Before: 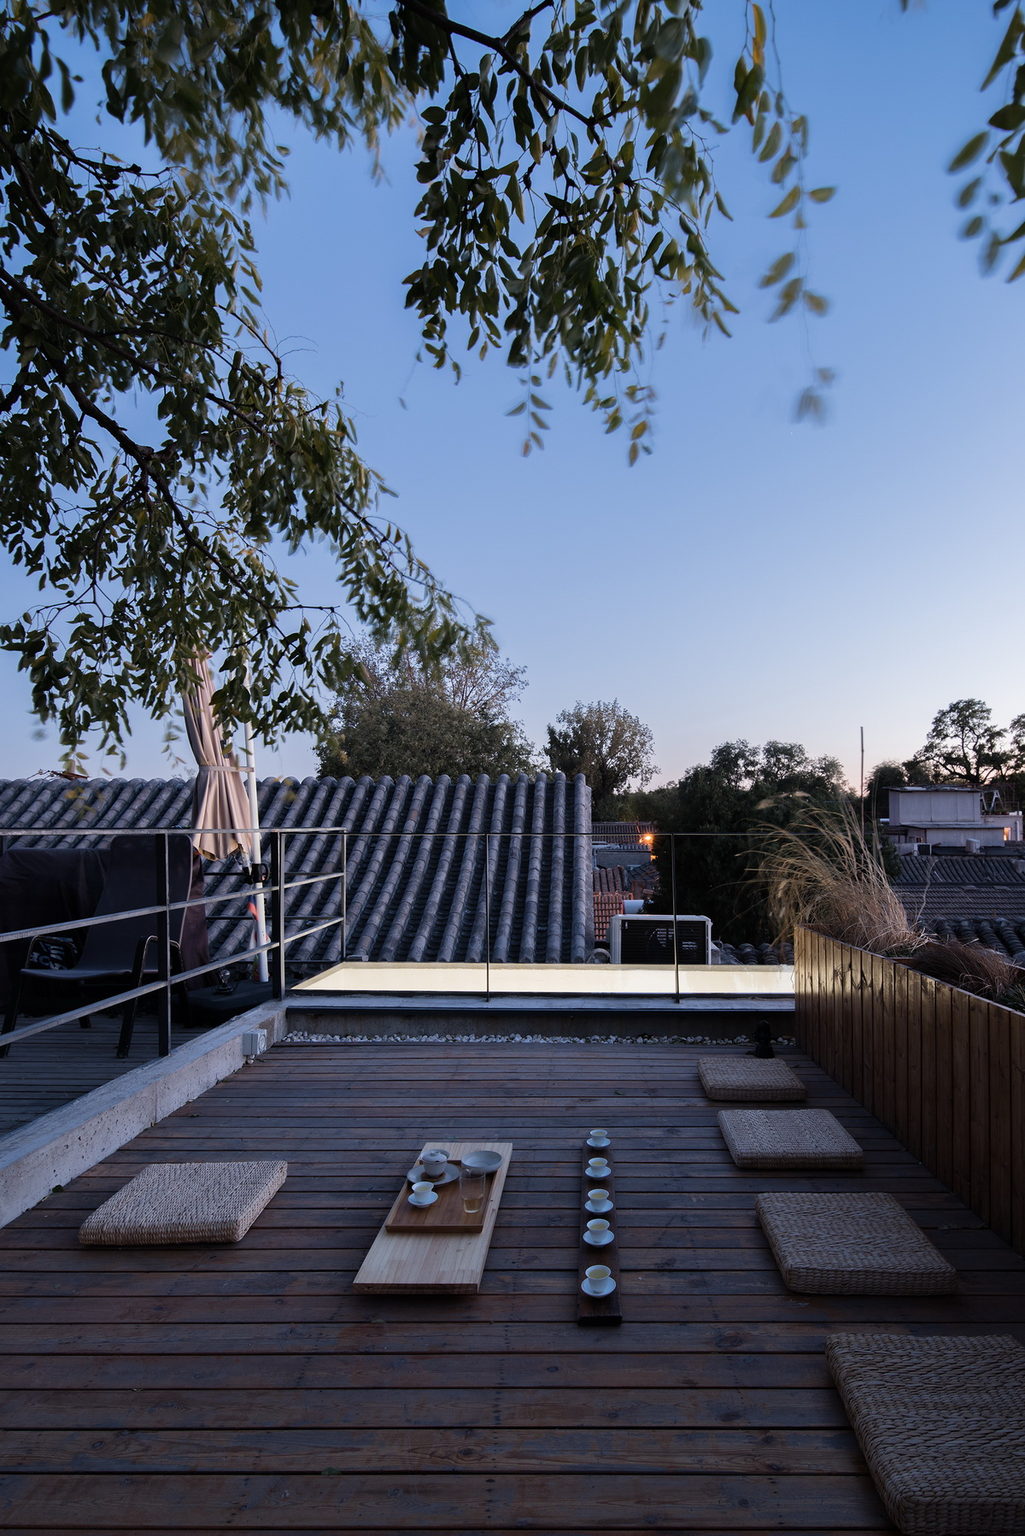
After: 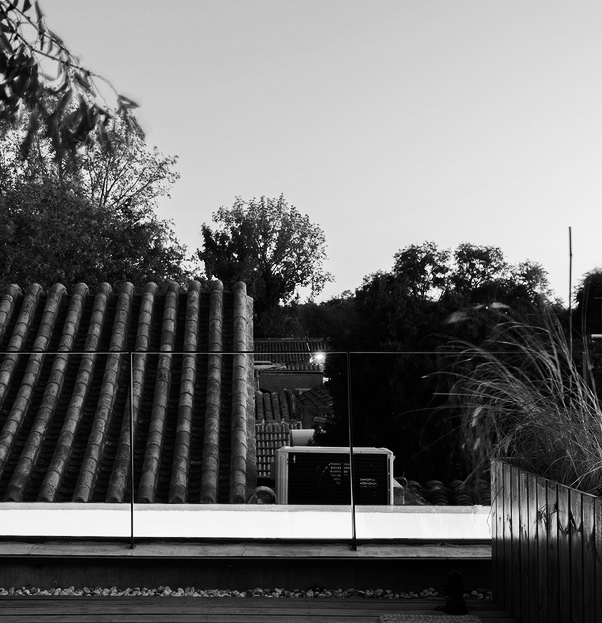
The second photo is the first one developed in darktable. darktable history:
exposure: compensate highlight preservation false
contrast brightness saturation: contrast 0.28
white balance: red 0.924, blue 1.095
crop: left 36.607%, top 34.735%, right 13.146%, bottom 30.611%
monochrome: on, module defaults
